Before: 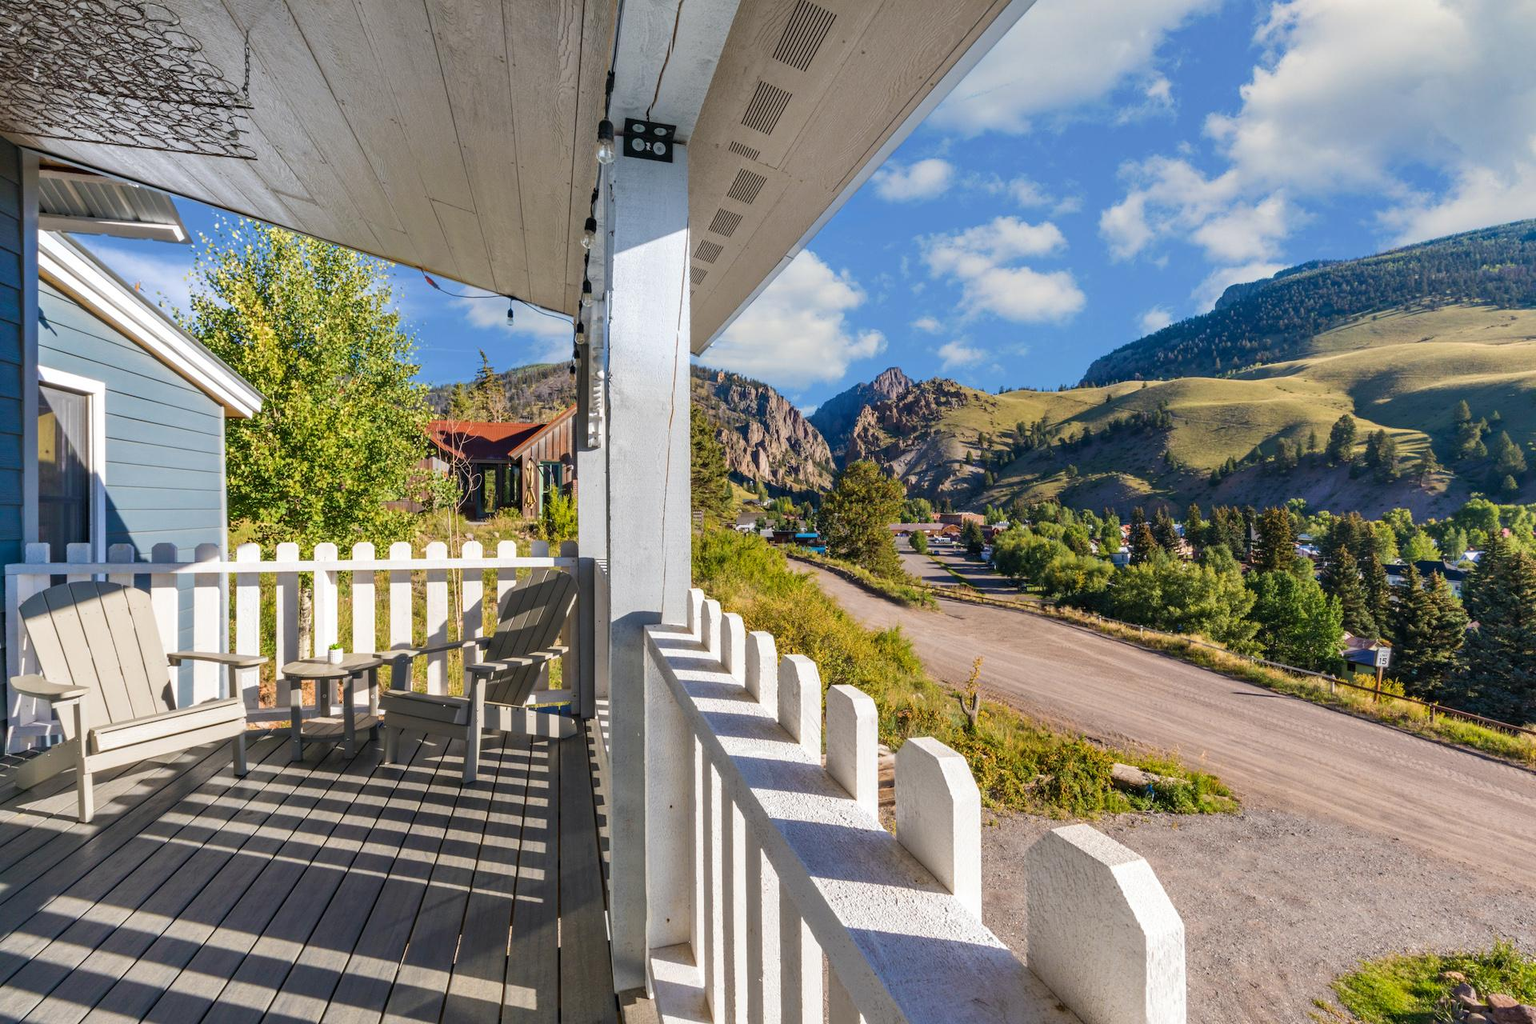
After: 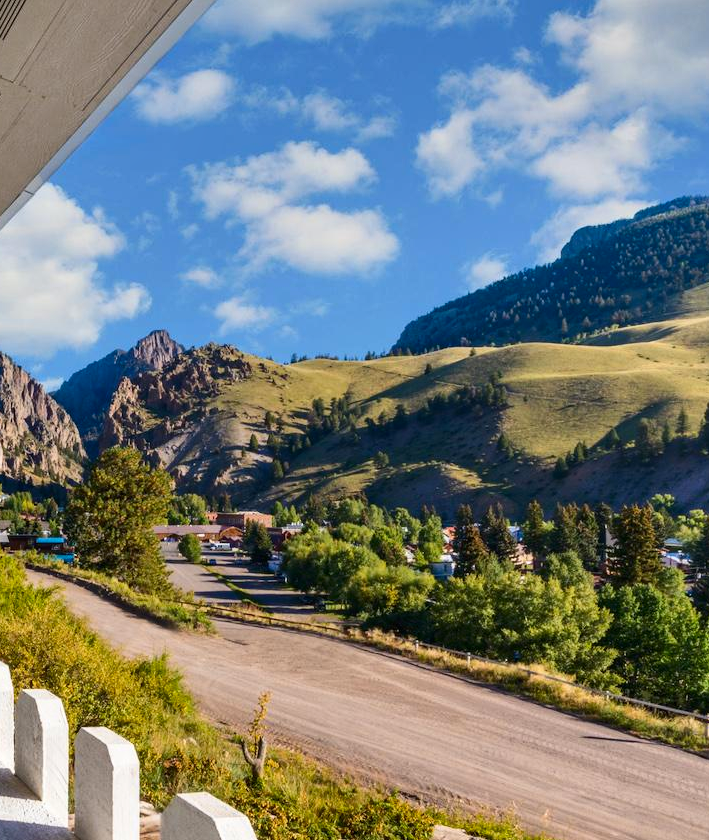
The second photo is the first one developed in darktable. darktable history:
crop and rotate: left 49.936%, top 10.094%, right 13.136%, bottom 24.256%
vignetting: fall-off start 116.67%, fall-off radius 59.26%, brightness -0.31, saturation -0.056
contrast brightness saturation: contrast 0.15, brightness -0.01, saturation 0.1
shadows and highlights: radius 108.52, shadows 23.73, highlights -59.32, low approximation 0.01, soften with gaussian
